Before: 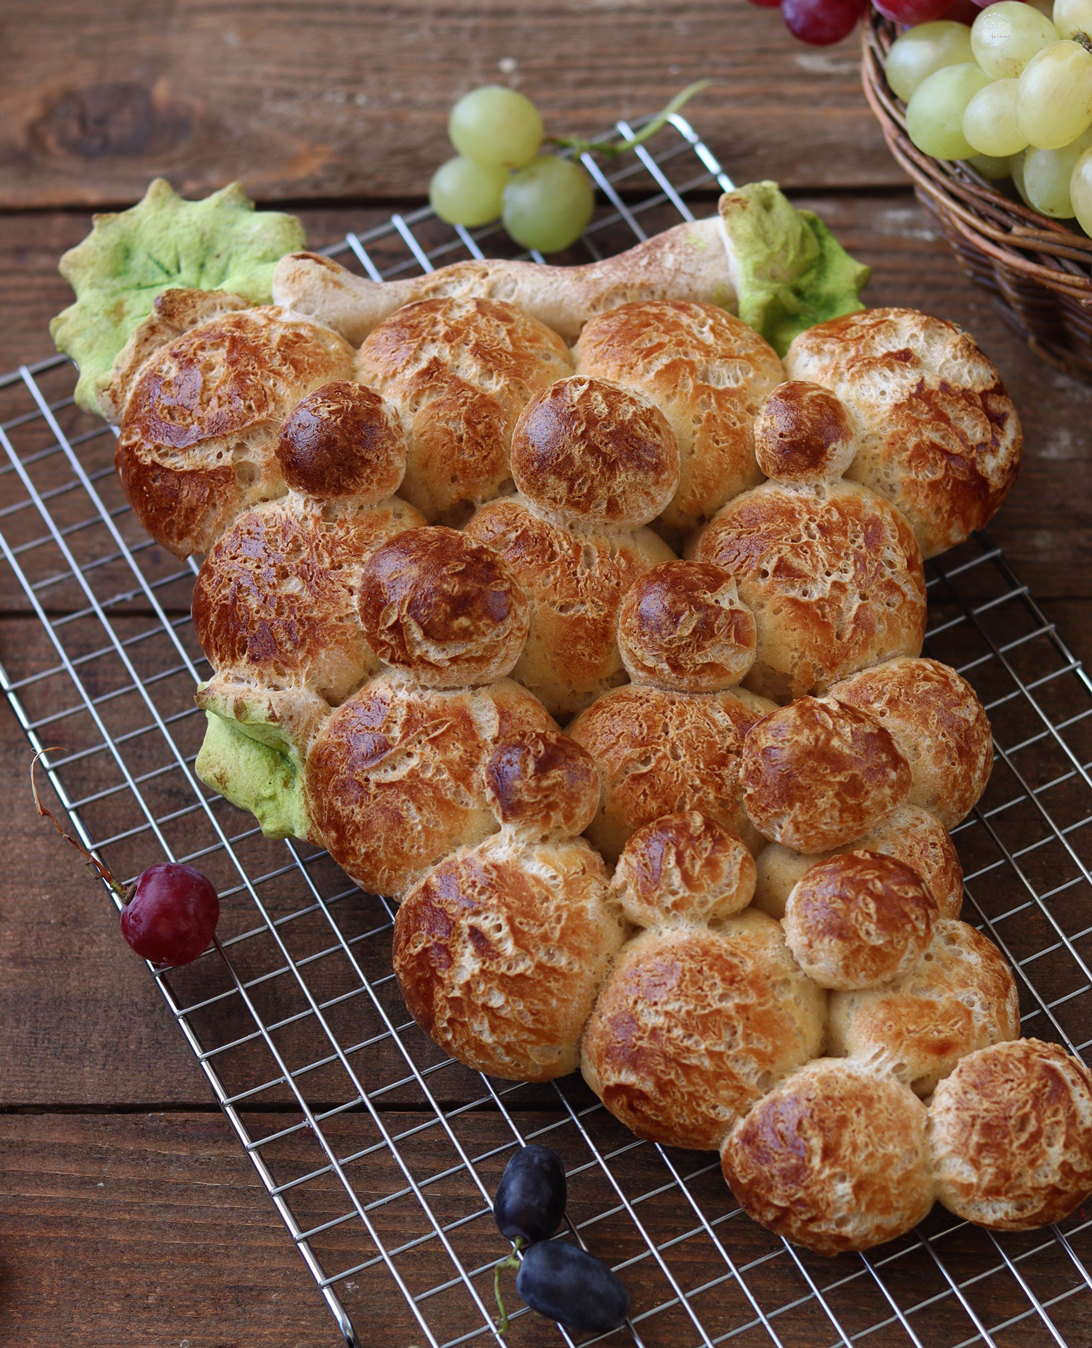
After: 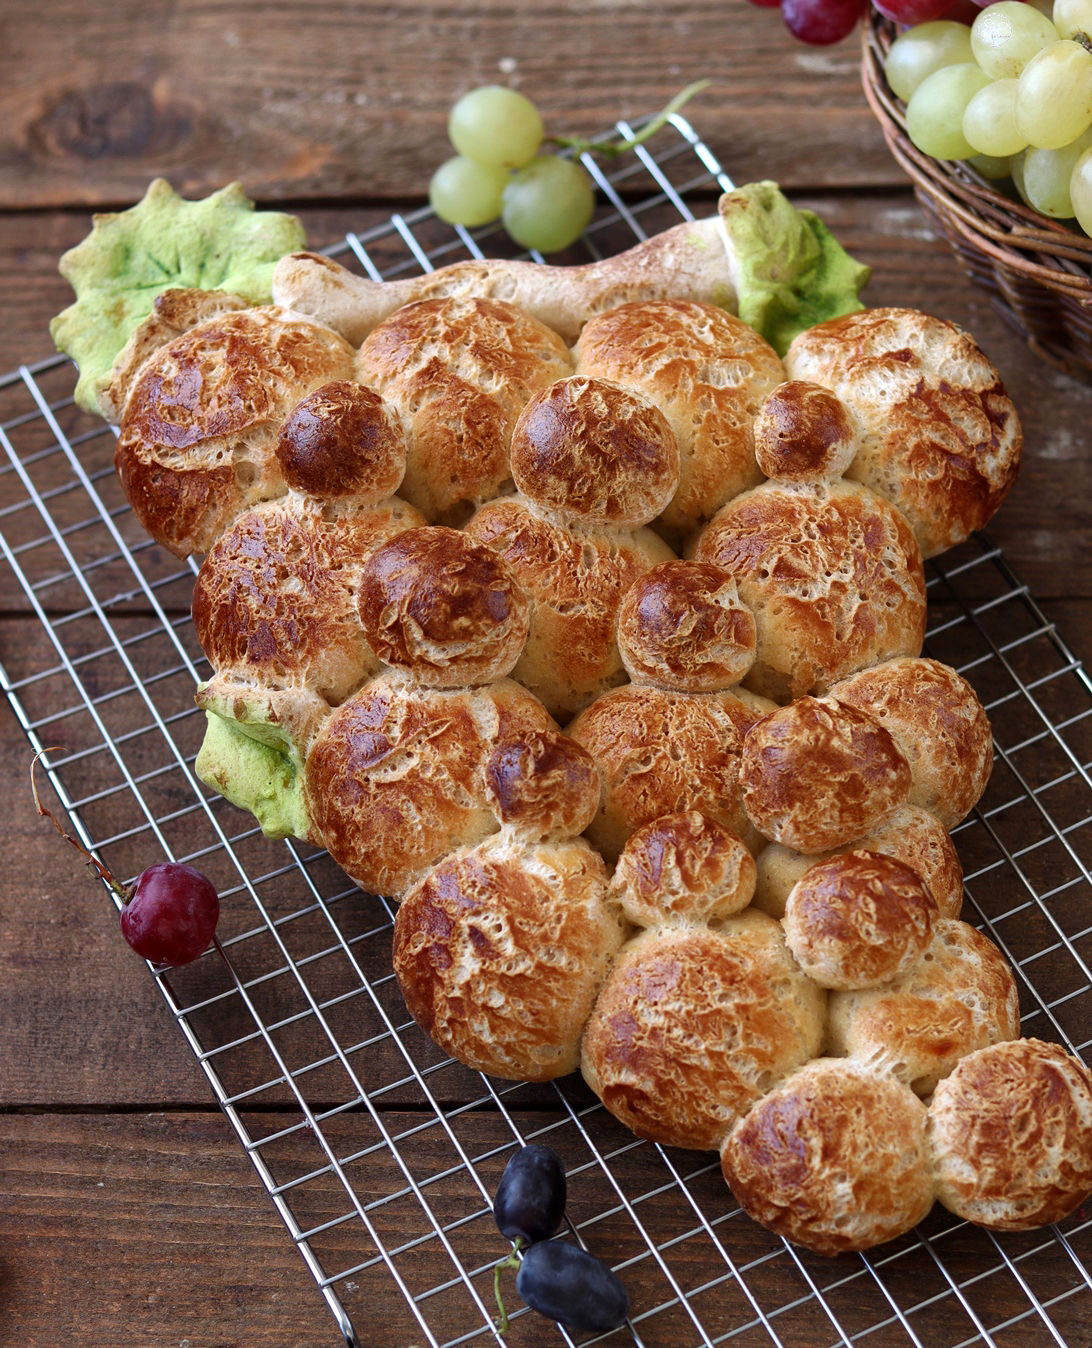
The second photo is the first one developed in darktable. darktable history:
exposure: exposure 0.2 EV, compensate highlight preservation false
local contrast: mode bilateral grid, contrast 20, coarseness 50, detail 120%, midtone range 0.2
